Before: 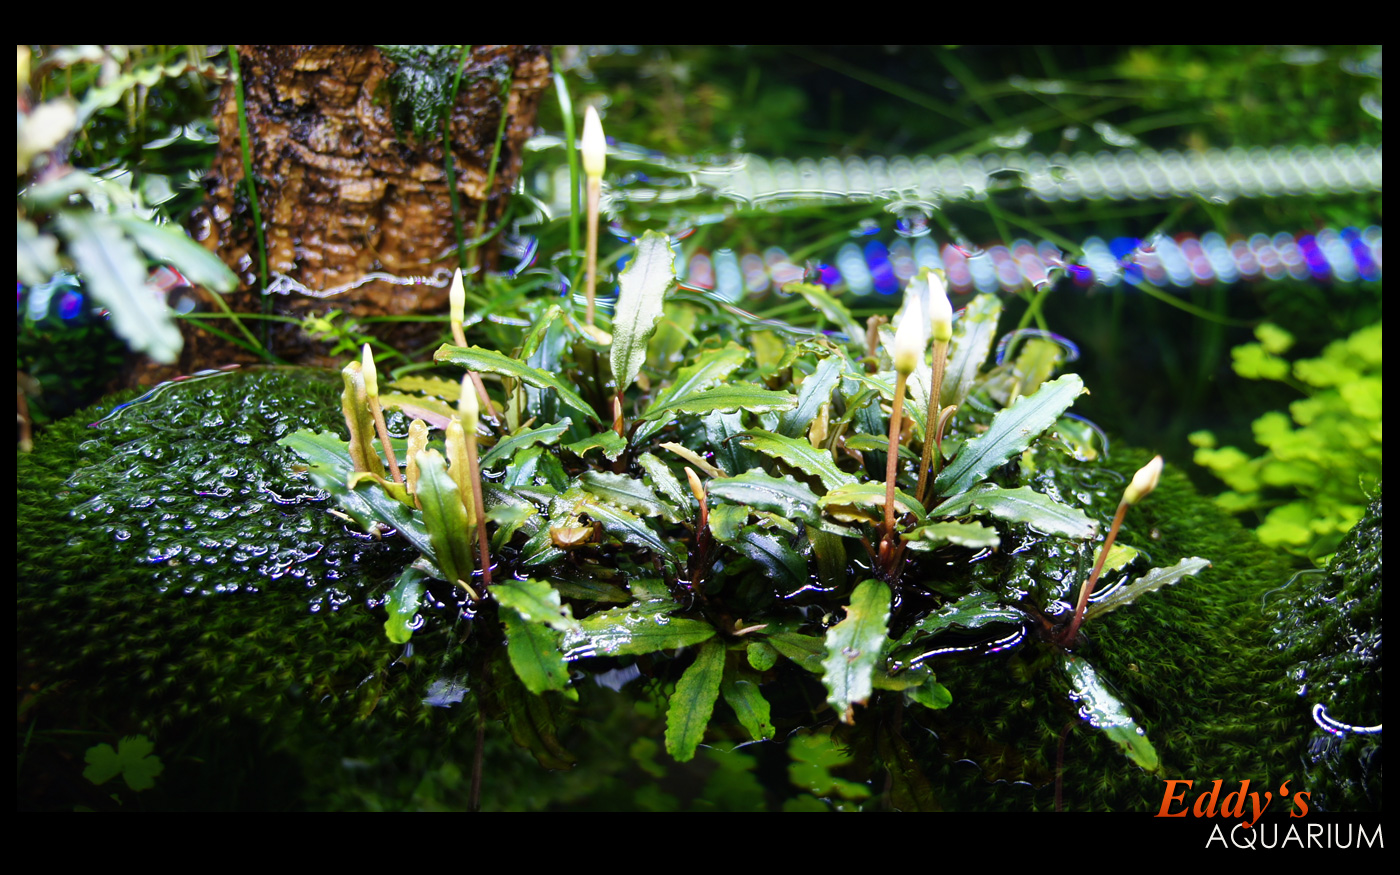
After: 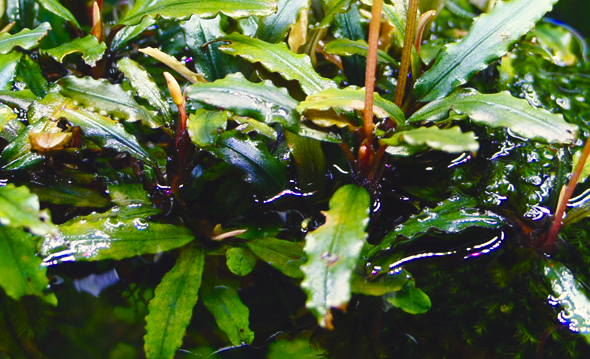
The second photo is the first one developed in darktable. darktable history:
crop: left 37.221%, top 45.169%, right 20.63%, bottom 13.777%
color balance rgb: shadows lift › chroma 3%, shadows lift › hue 280.8°, power › hue 330°, highlights gain › chroma 3%, highlights gain › hue 75.6°, global offset › luminance 0.7%, perceptual saturation grading › global saturation 20%, perceptual saturation grading › highlights -25%, perceptual saturation grading › shadows 50%, global vibrance 20.33%
